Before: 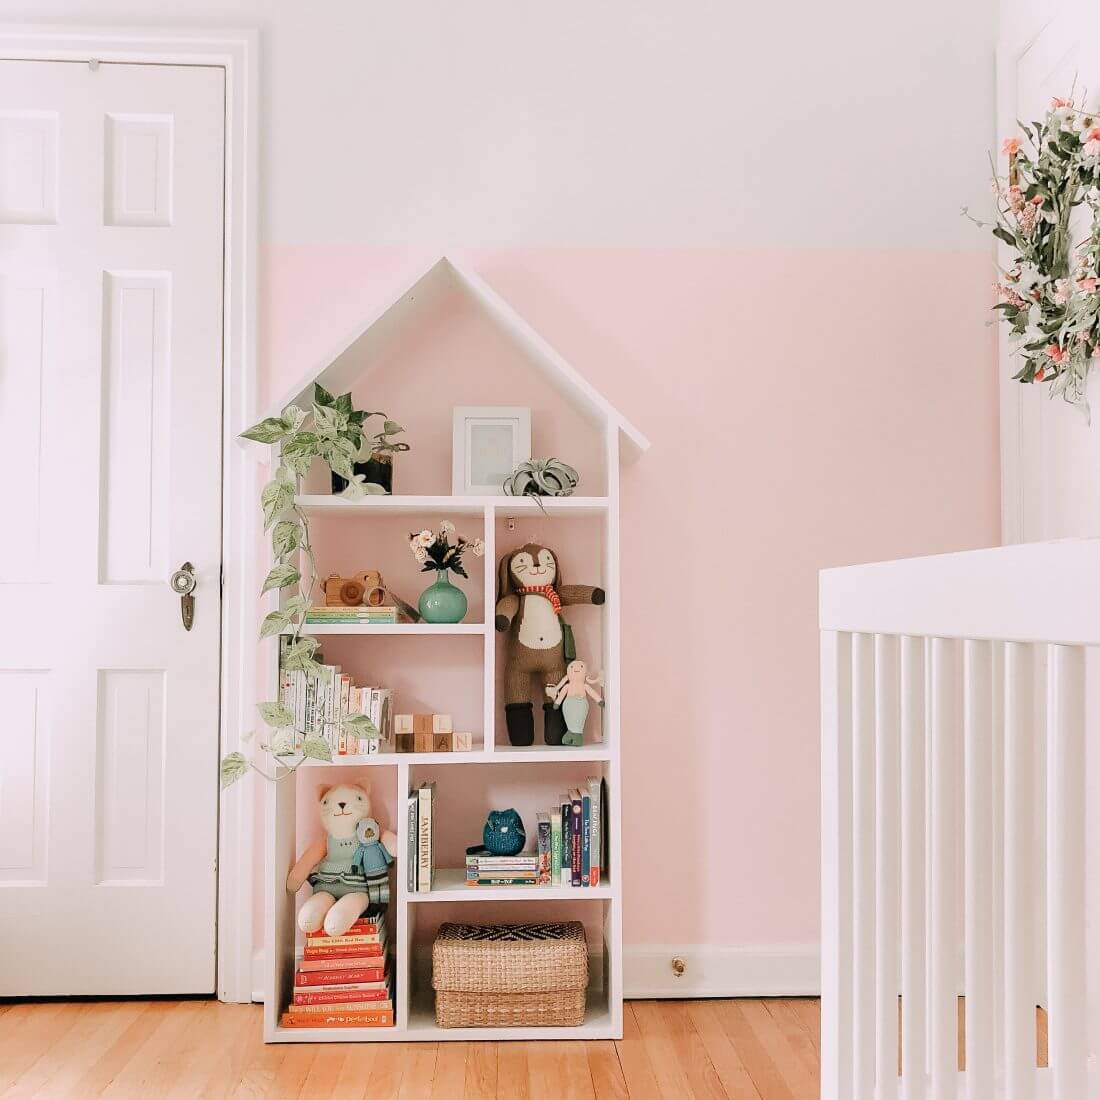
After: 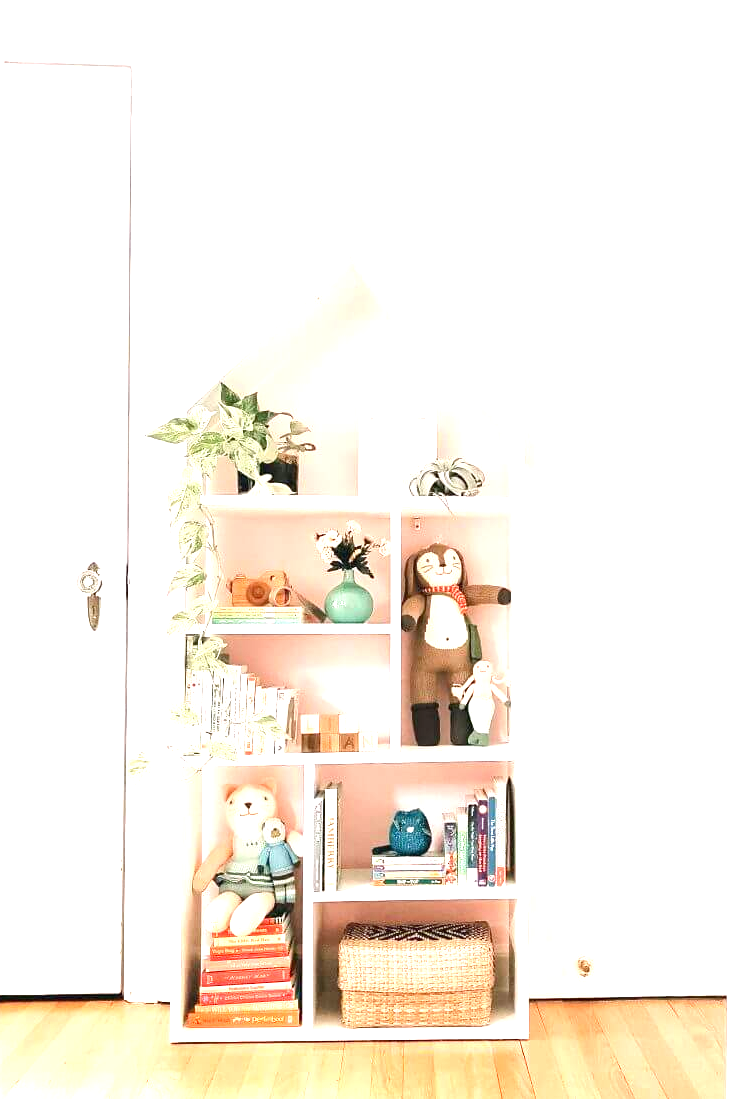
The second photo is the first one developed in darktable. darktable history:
crop and rotate: left 8.635%, right 24.535%
tone equalizer: edges refinement/feathering 500, mask exposure compensation -1.57 EV, preserve details no
exposure: black level correction 0, exposure 1.456 EV, compensate exposure bias true, compensate highlight preservation false
levels: levels [0, 0.478, 1]
